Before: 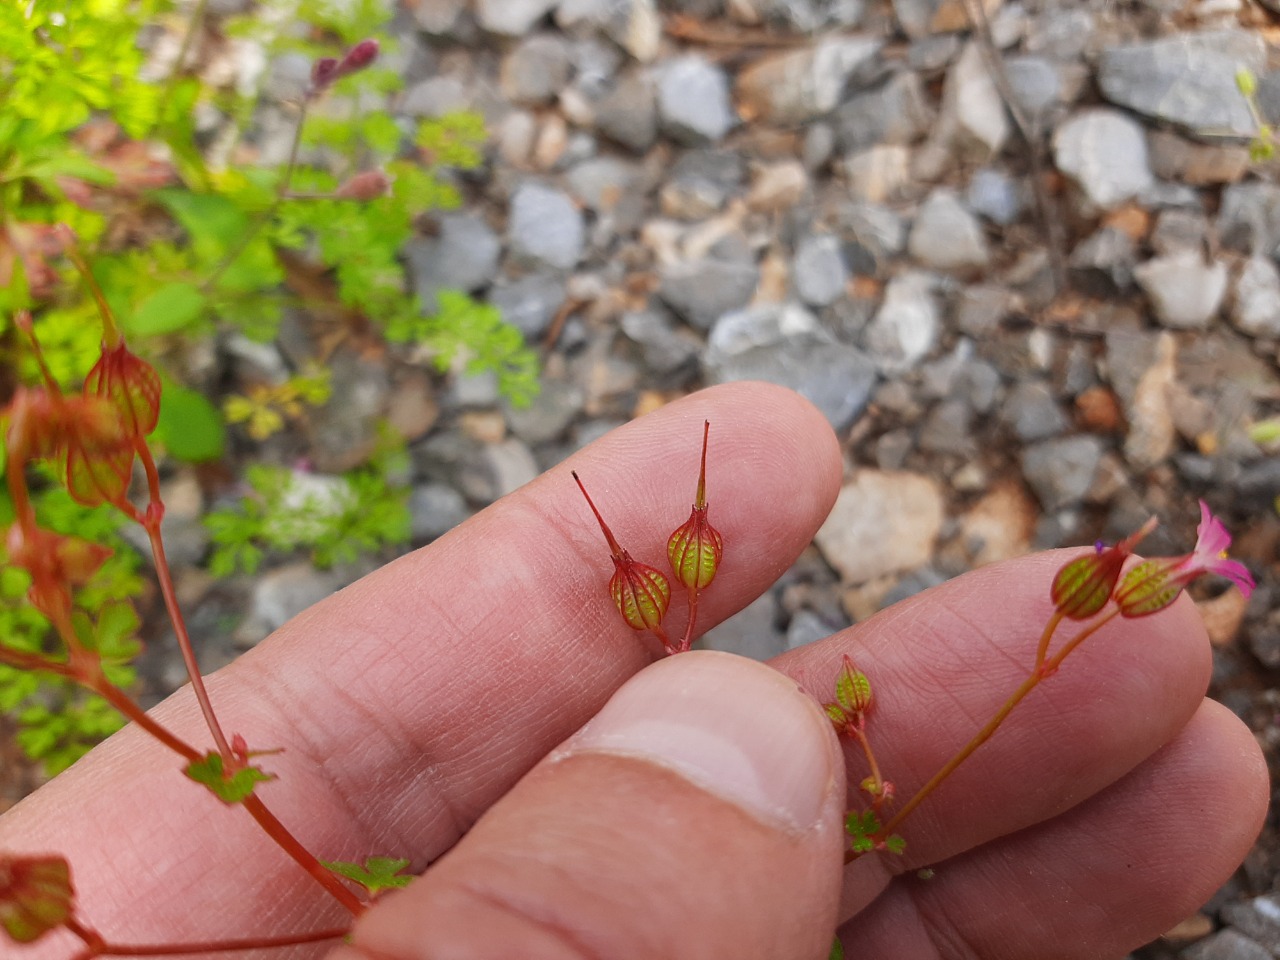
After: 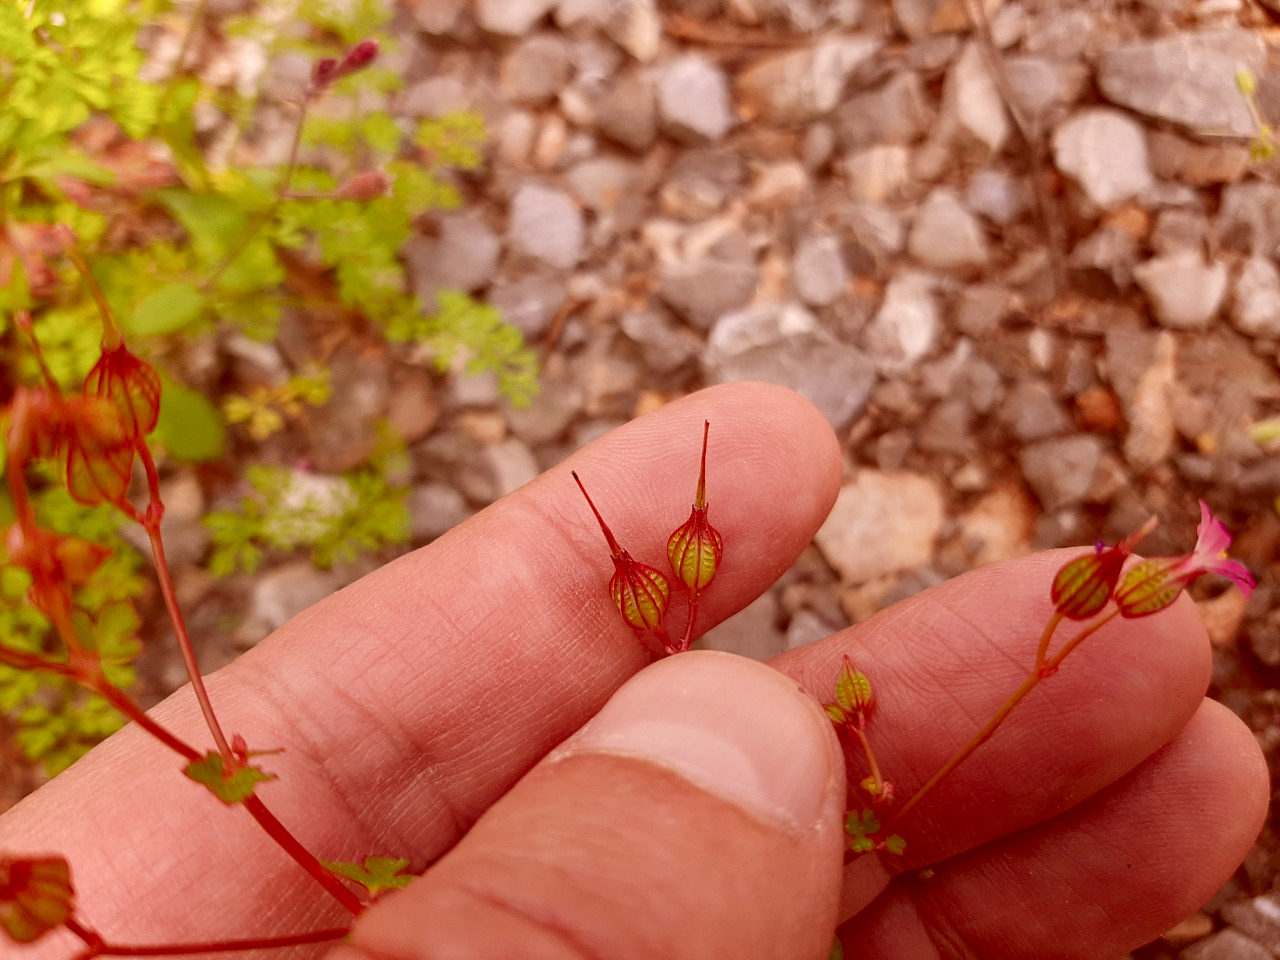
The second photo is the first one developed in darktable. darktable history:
tone equalizer: on, module defaults
color correction: highlights a* 9.03, highlights b* 8.71, shadows a* 40, shadows b* 40, saturation 0.8
